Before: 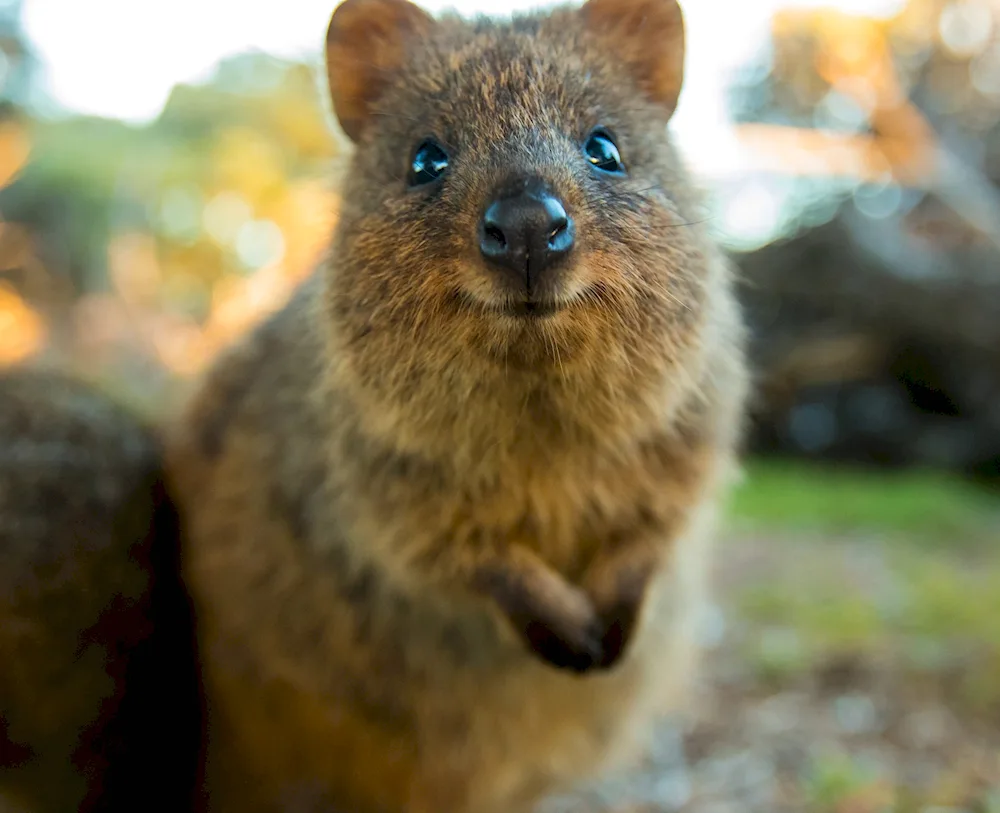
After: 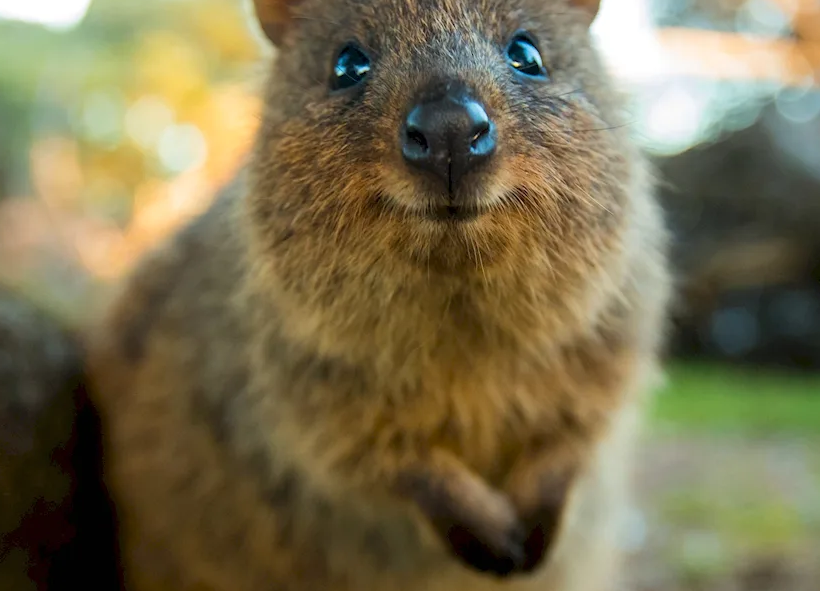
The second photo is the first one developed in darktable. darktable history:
rotate and perspective: automatic cropping original format, crop left 0, crop top 0
crop: left 7.856%, top 11.836%, right 10.12%, bottom 15.387%
